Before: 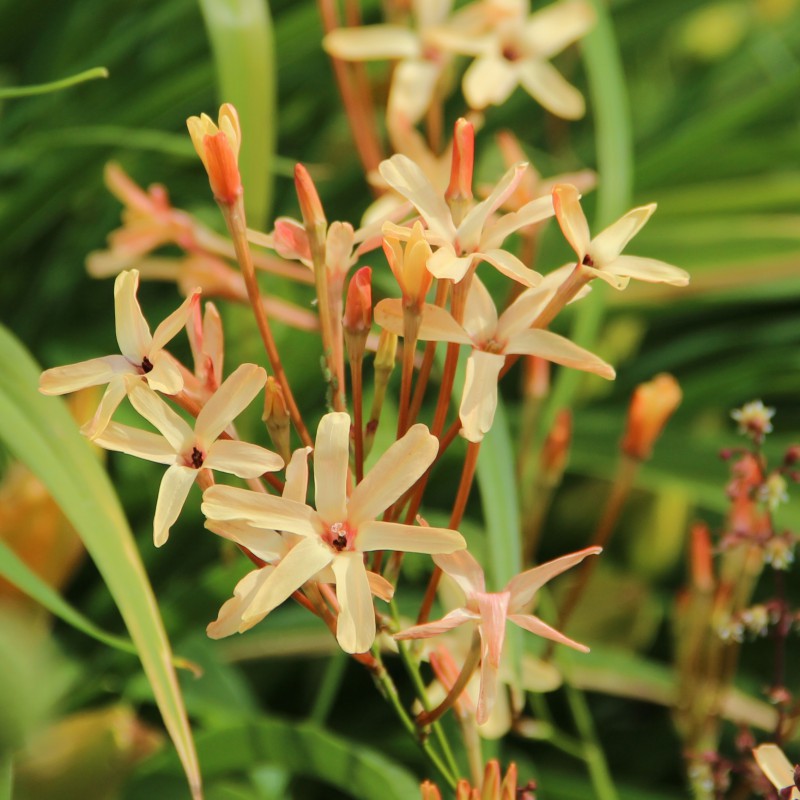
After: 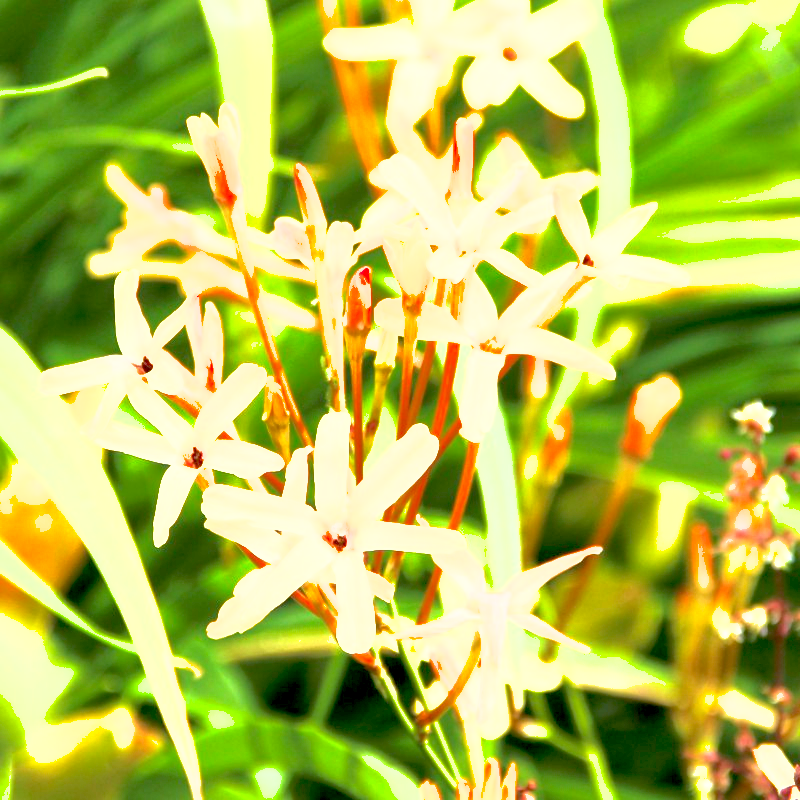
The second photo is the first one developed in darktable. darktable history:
exposure: black level correction 0.005, exposure 2.084 EV, compensate highlight preservation false
shadows and highlights: on, module defaults
